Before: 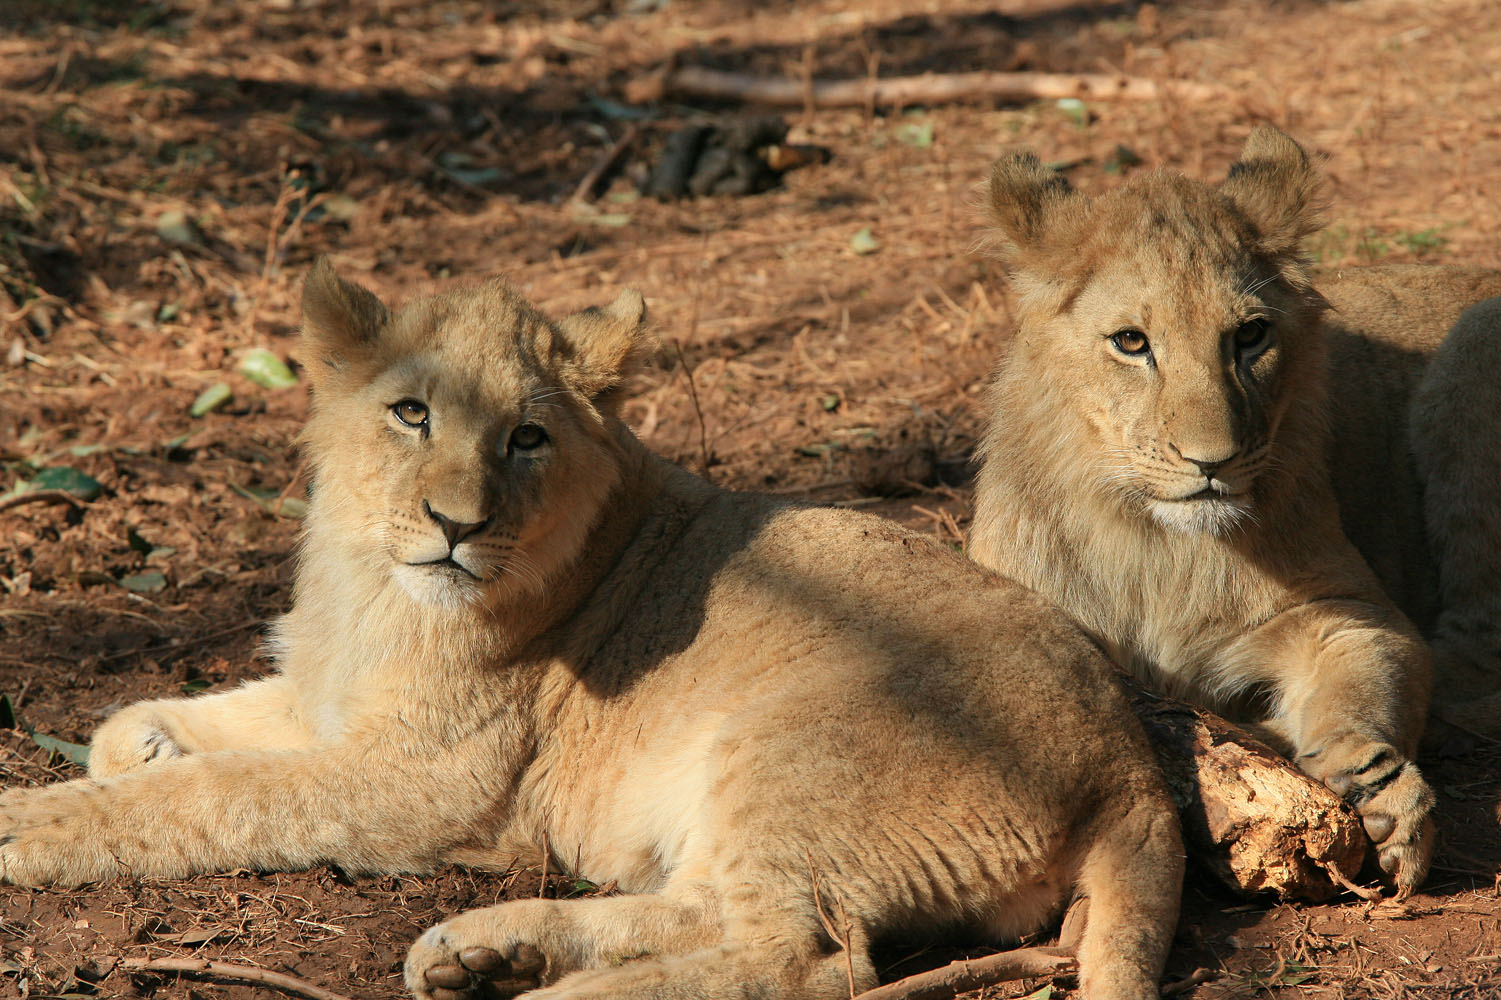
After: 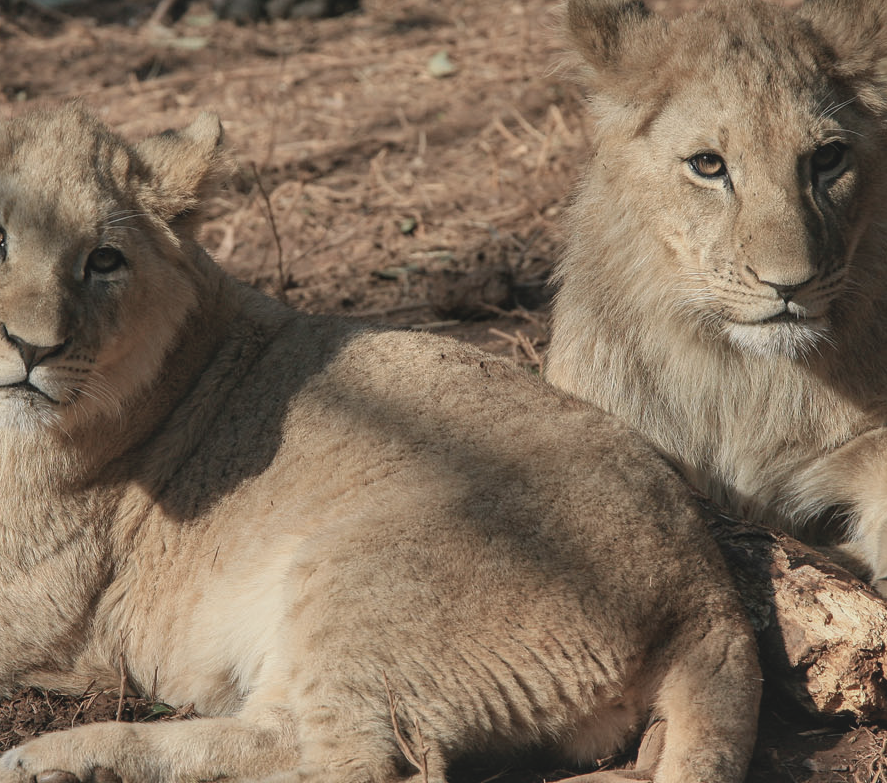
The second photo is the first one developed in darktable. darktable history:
crop and rotate: left 28.187%, top 17.754%, right 12.691%, bottom 3.907%
contrast brightness saturation: contrast -0.244, saturation -0.431
local contrast: detail 130%
